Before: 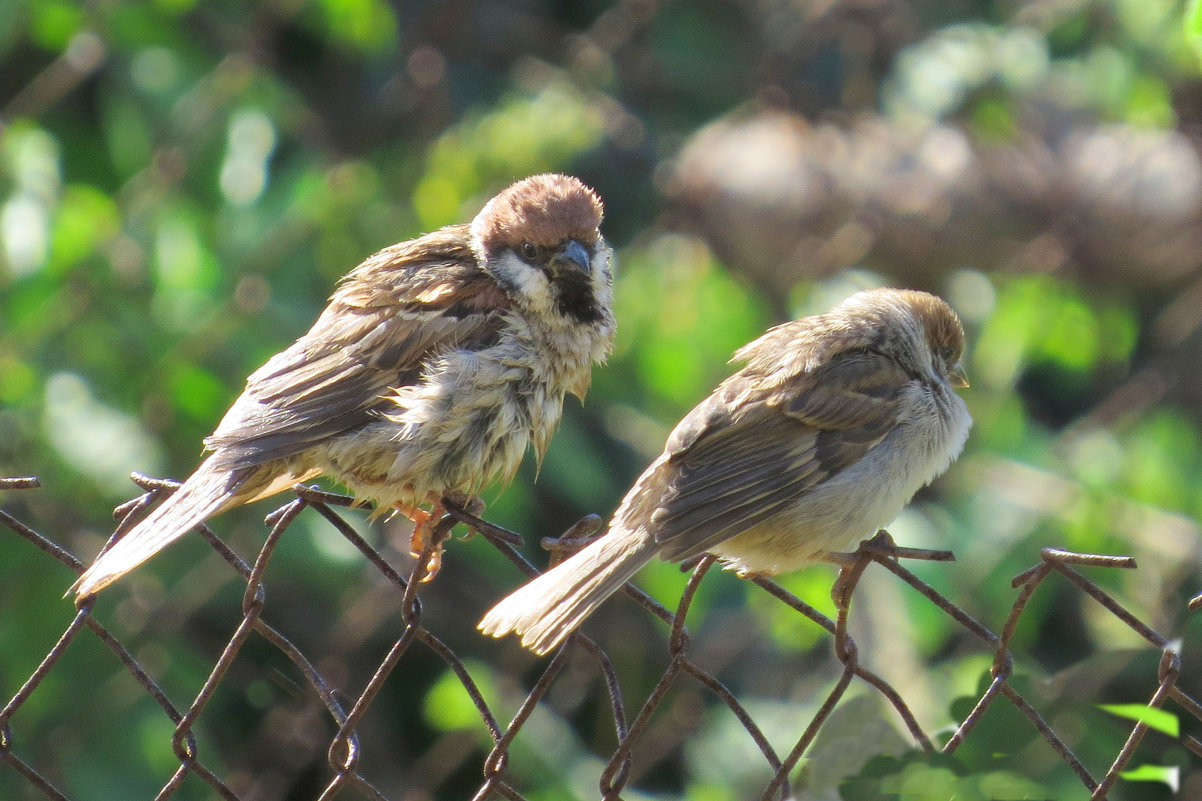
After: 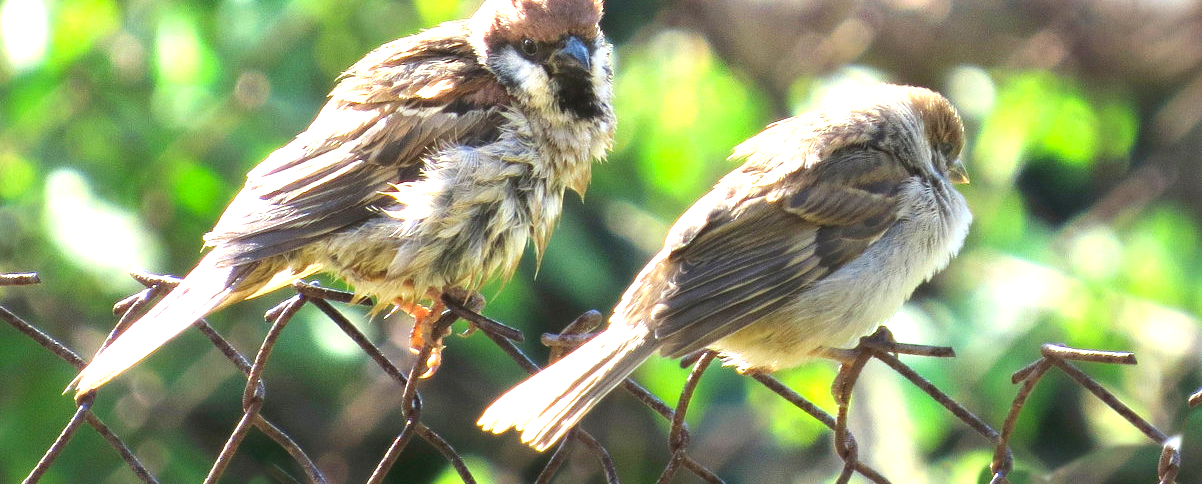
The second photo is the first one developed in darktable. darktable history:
exposure: black level correction 0, exposure 0.499 EV, compensate exposure bias true, compensate highlight preservation false
crop and rotate: top 25.584%, bottom 13.977%
contrast brightness saturation: contrast 0.068, brightness -0.133, saturation 0.05
